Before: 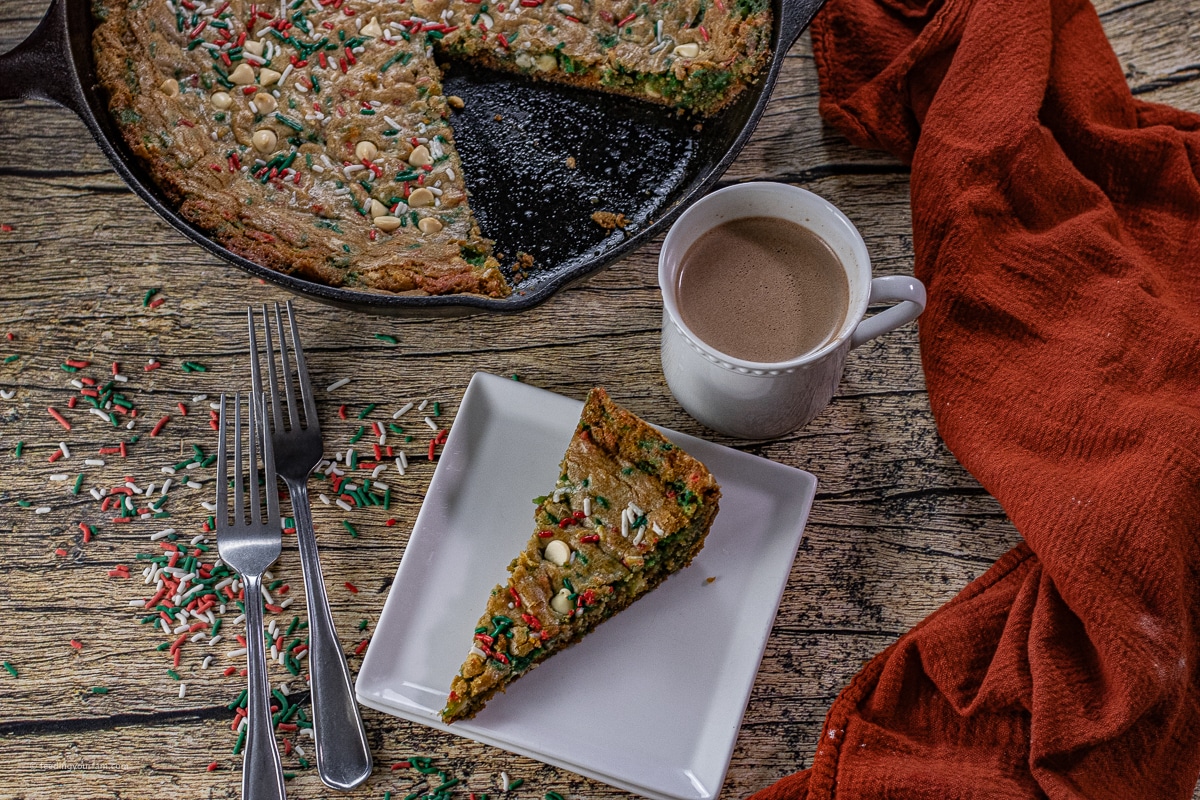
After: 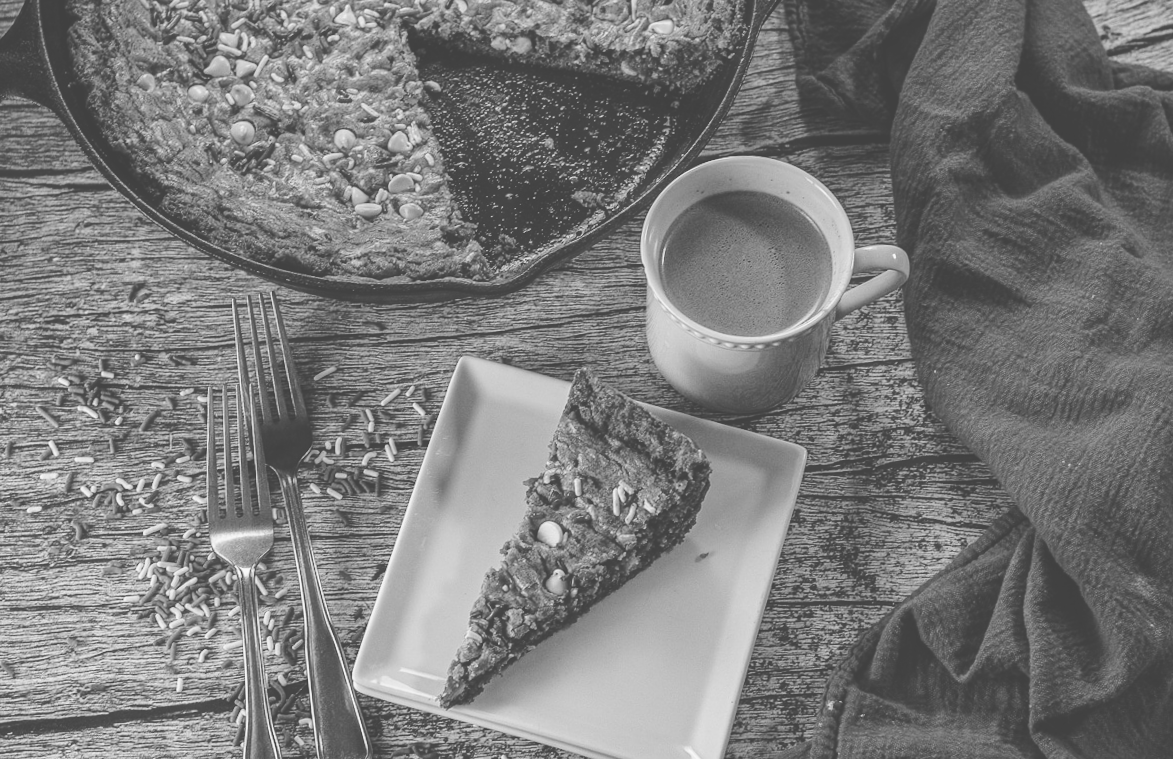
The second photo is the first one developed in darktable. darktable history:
monochrome: on, module defaults
haze removal: strength -0.05
base curve: curves: ch0 [(0, 0) (0.025, 0.046) (0.112, 0.277) (0.467, 0.74) (0.814, 0.929) (1, 0.942)]
color balance: lift [1.001, 1.007, 1, 0.993], gamma [1.023, 1.026, 1.01, 0.974], gain [0.964, 1.059, 1.073, 0.927]
rotate and perspective: rotation -2°, crop left 0.022, crop right 0.978, crop top 0.049, crop bottom 0.951
rgb curve: curves: ch0 [(0, 0.186) (0.314, 0.284) (0.775, 0.708) (1, 1)], compensate middle gray true, preserve colors none
